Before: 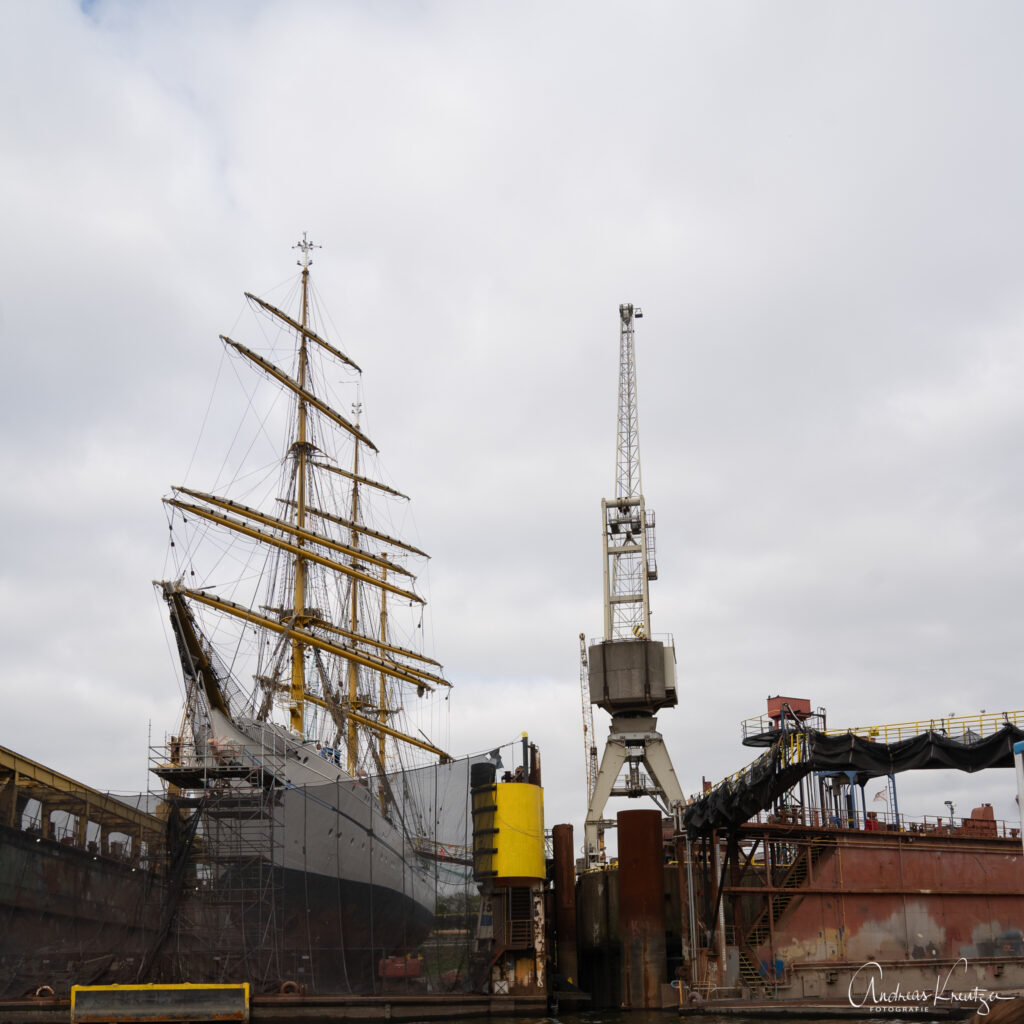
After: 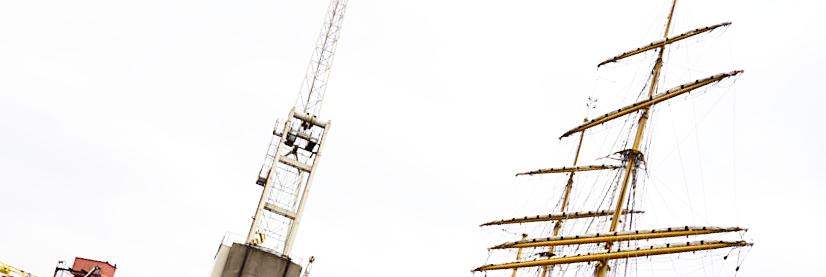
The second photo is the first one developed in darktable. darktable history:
exposure: black level correction 0.003, exposure 0.383 EV, compensate highlight preservation false
base curve: curves: ch0 [(0, 0) (0.028, 0.03) (0.121, 0.232) (0.46, 0.748) (0.859, 0.968) (1, 1)], preserve colors none
sharpen: on, module defaults
crop and rotate: angle 16.12°, top 30.835%, bottom 35.653%
